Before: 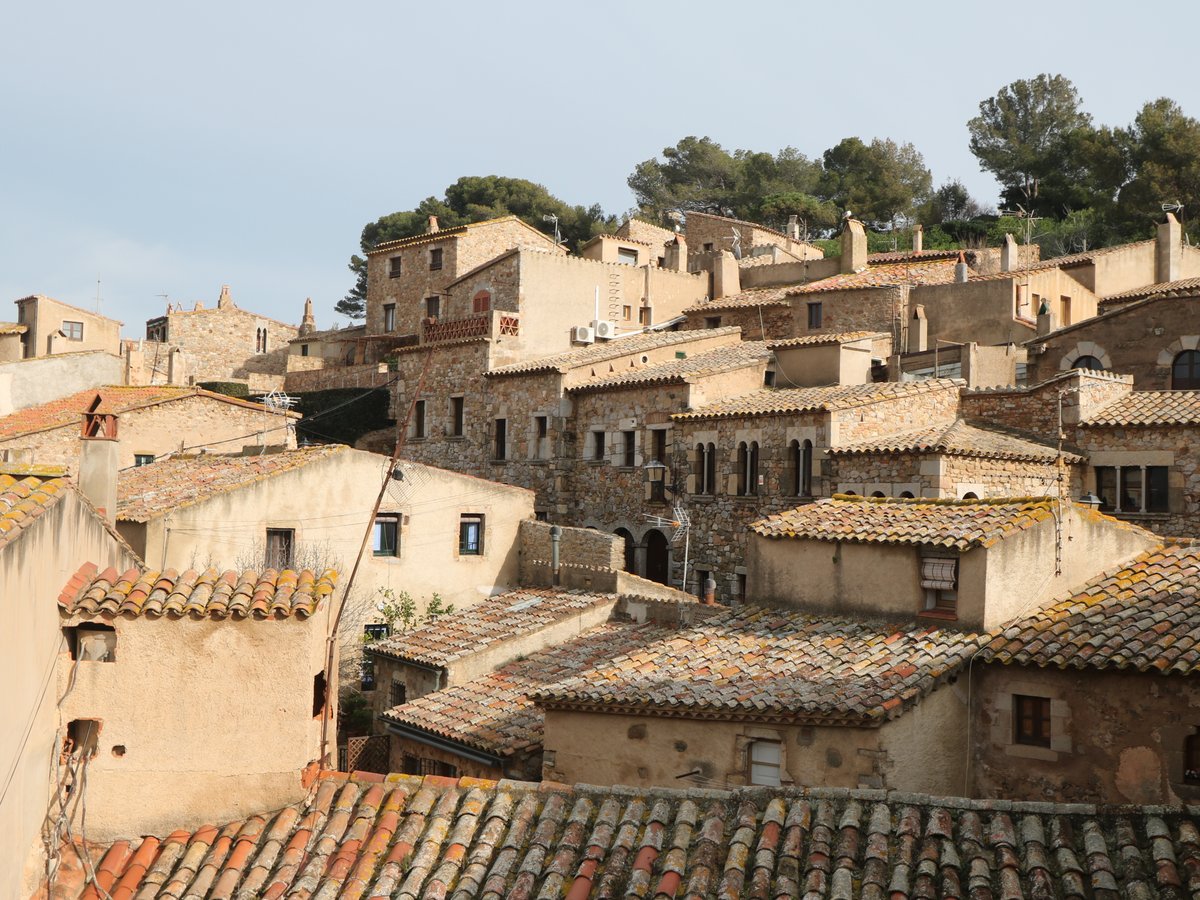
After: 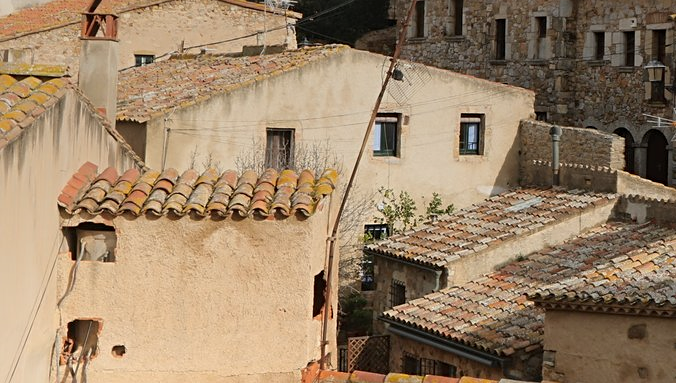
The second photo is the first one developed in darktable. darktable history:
sharpen: radius 2.529, amount 0.323
crop: top 44.483%, right 43.593%, bottom 12.892%
graduated density: rotation 5.63°, offset 76.9
